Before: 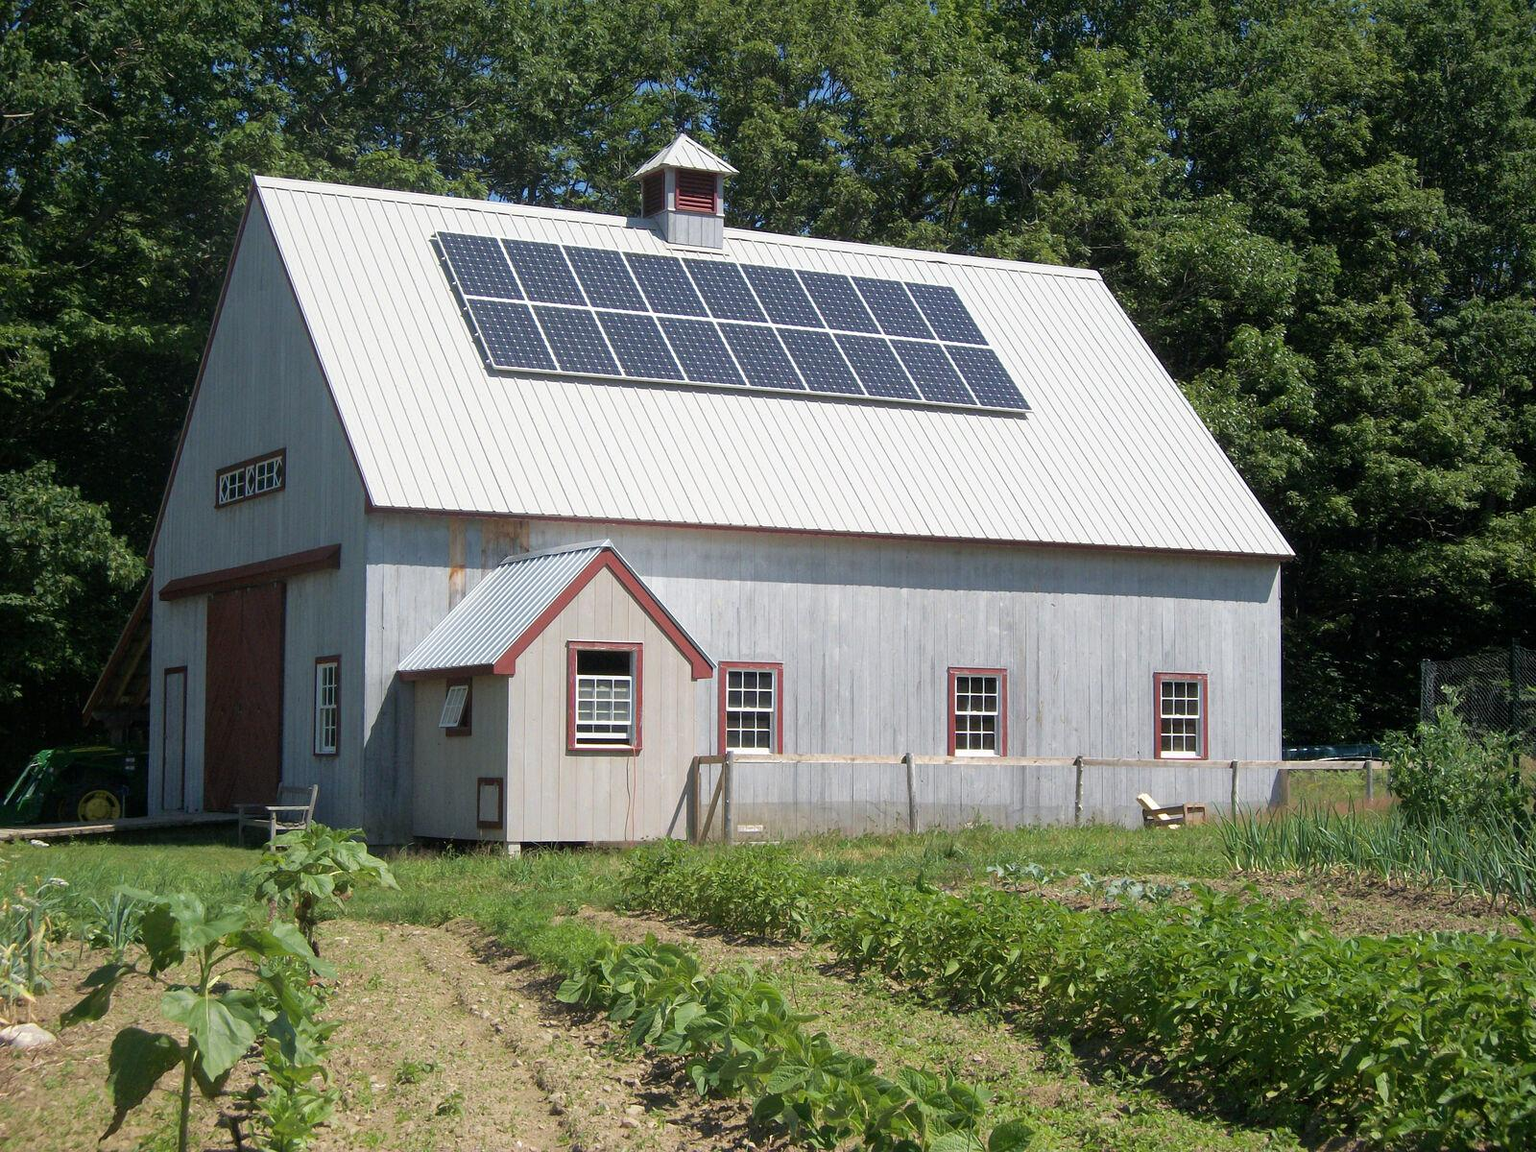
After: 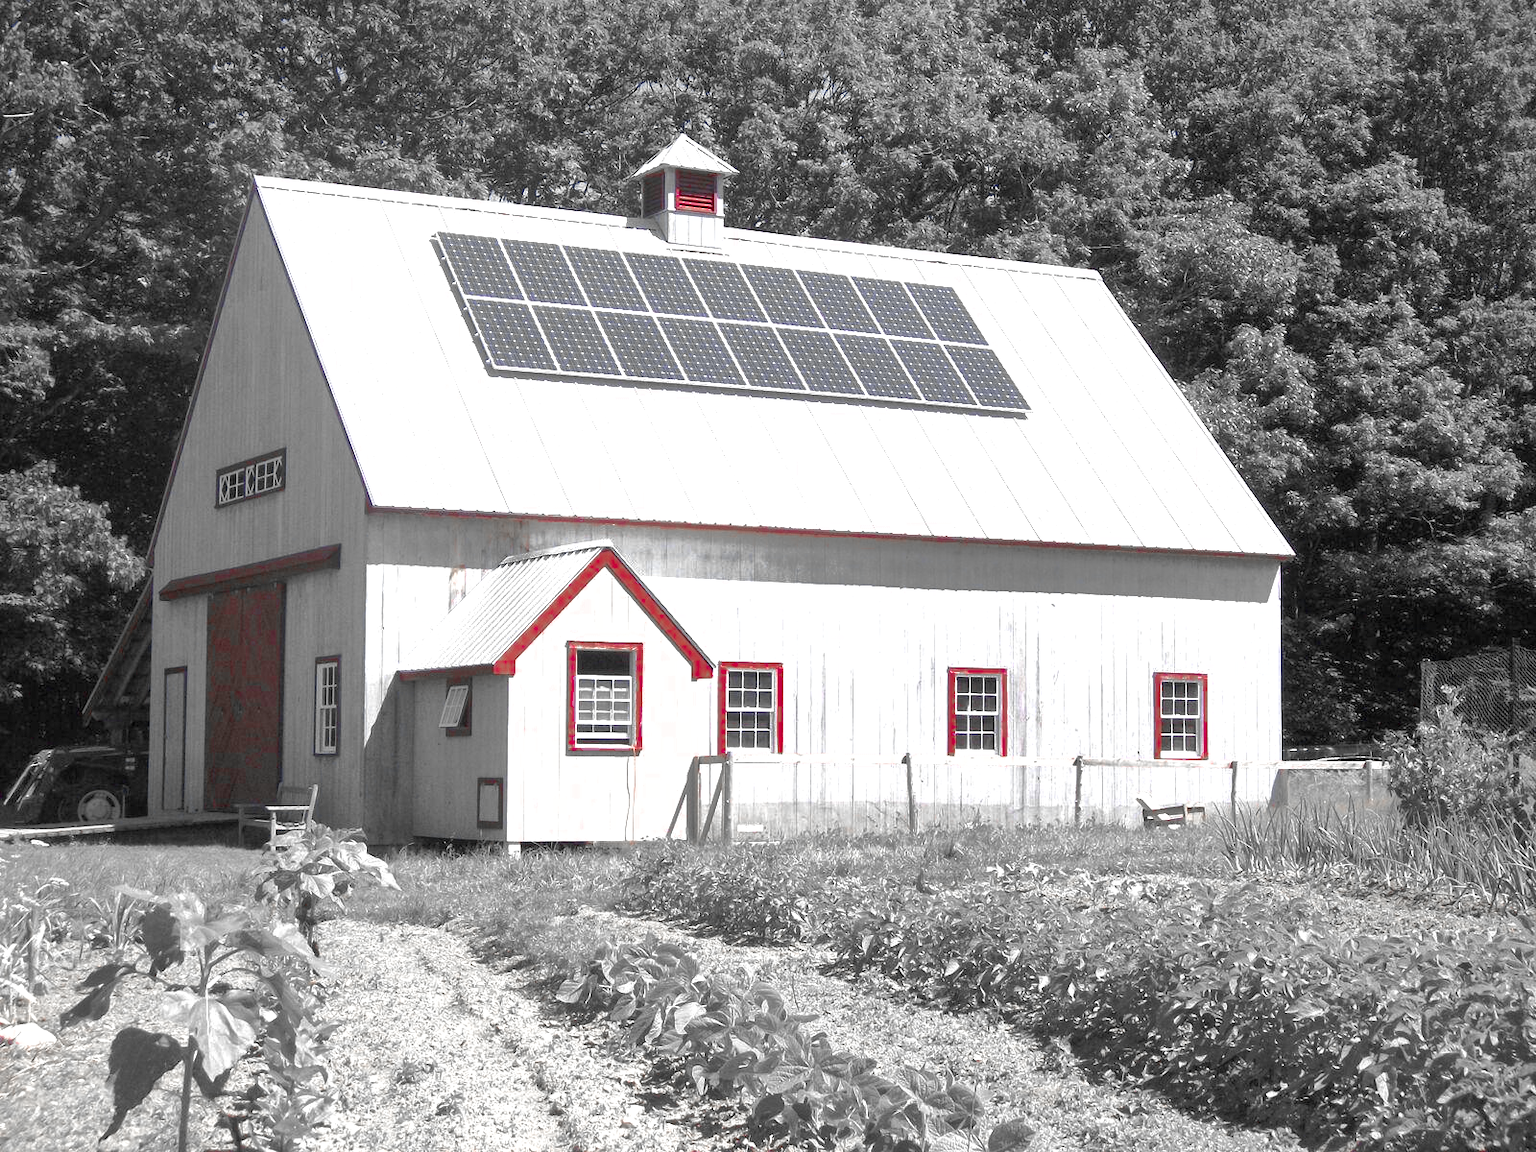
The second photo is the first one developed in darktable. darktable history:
shadows and highlights: on, module defaults
color zones: curves: ch0 [(0, 0.278) (0.143, 0.5) (0.286, 0.5) (0.429, 0.5) (0.571, 0.5) (0.714, 0.5) (0.857, 0.5) (1, 0.5)]; ch1 [(0, 1) (0.143, 0.165) (0.286, 0) (0.429, 0) (0.571, 0) (0.714, 0) (0.857, 0.5) (1, 0.5)]; ch2 [(0, 0.508) (0.143, 0.5) (0.286, 0.5) (0.429, 0.5) (0.571, 0.5) (0.714, 0.5) (0.857, 0.5) (1, 0.5)]
exposure: black level correction 0, exposure 1.199 EV, compensate highlight preservation false
